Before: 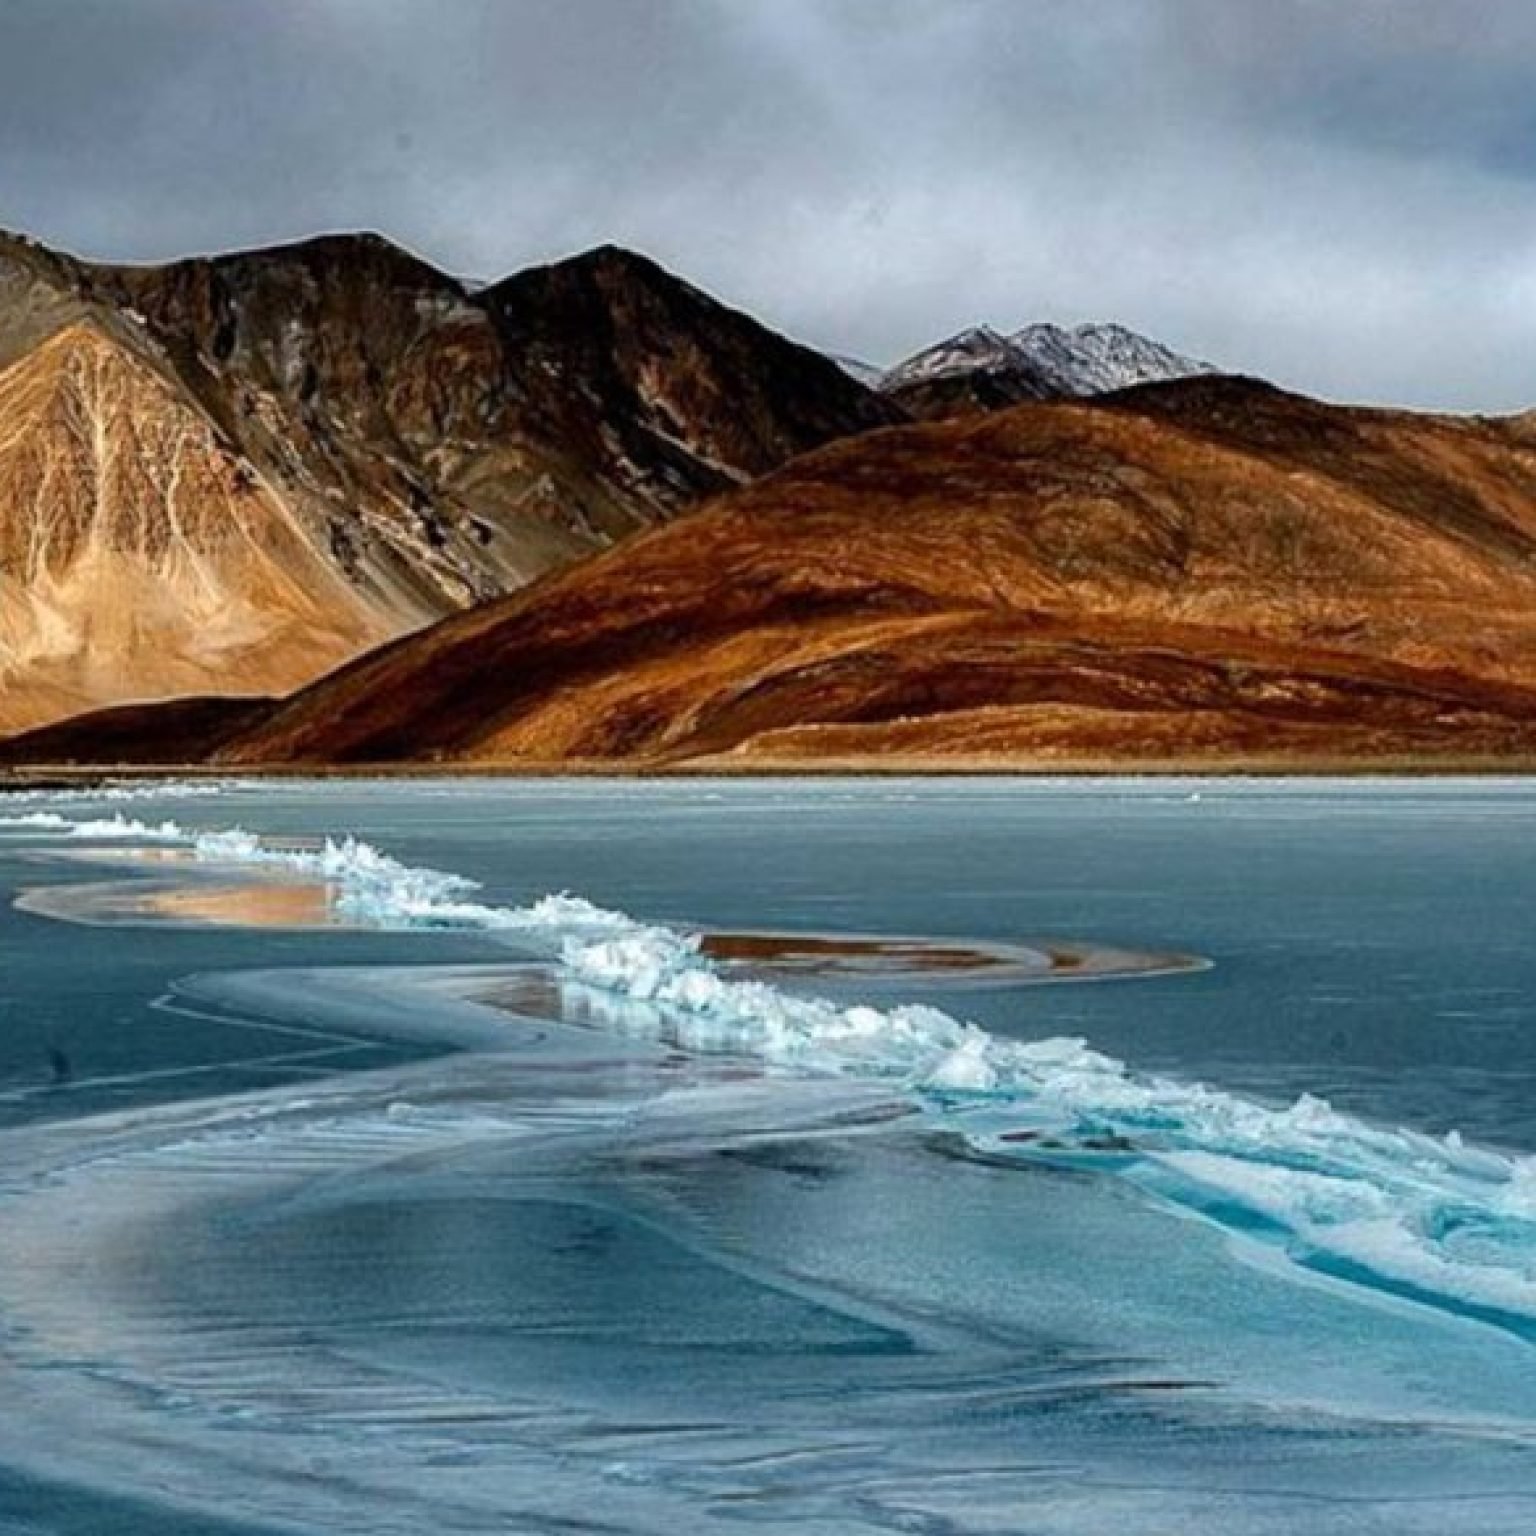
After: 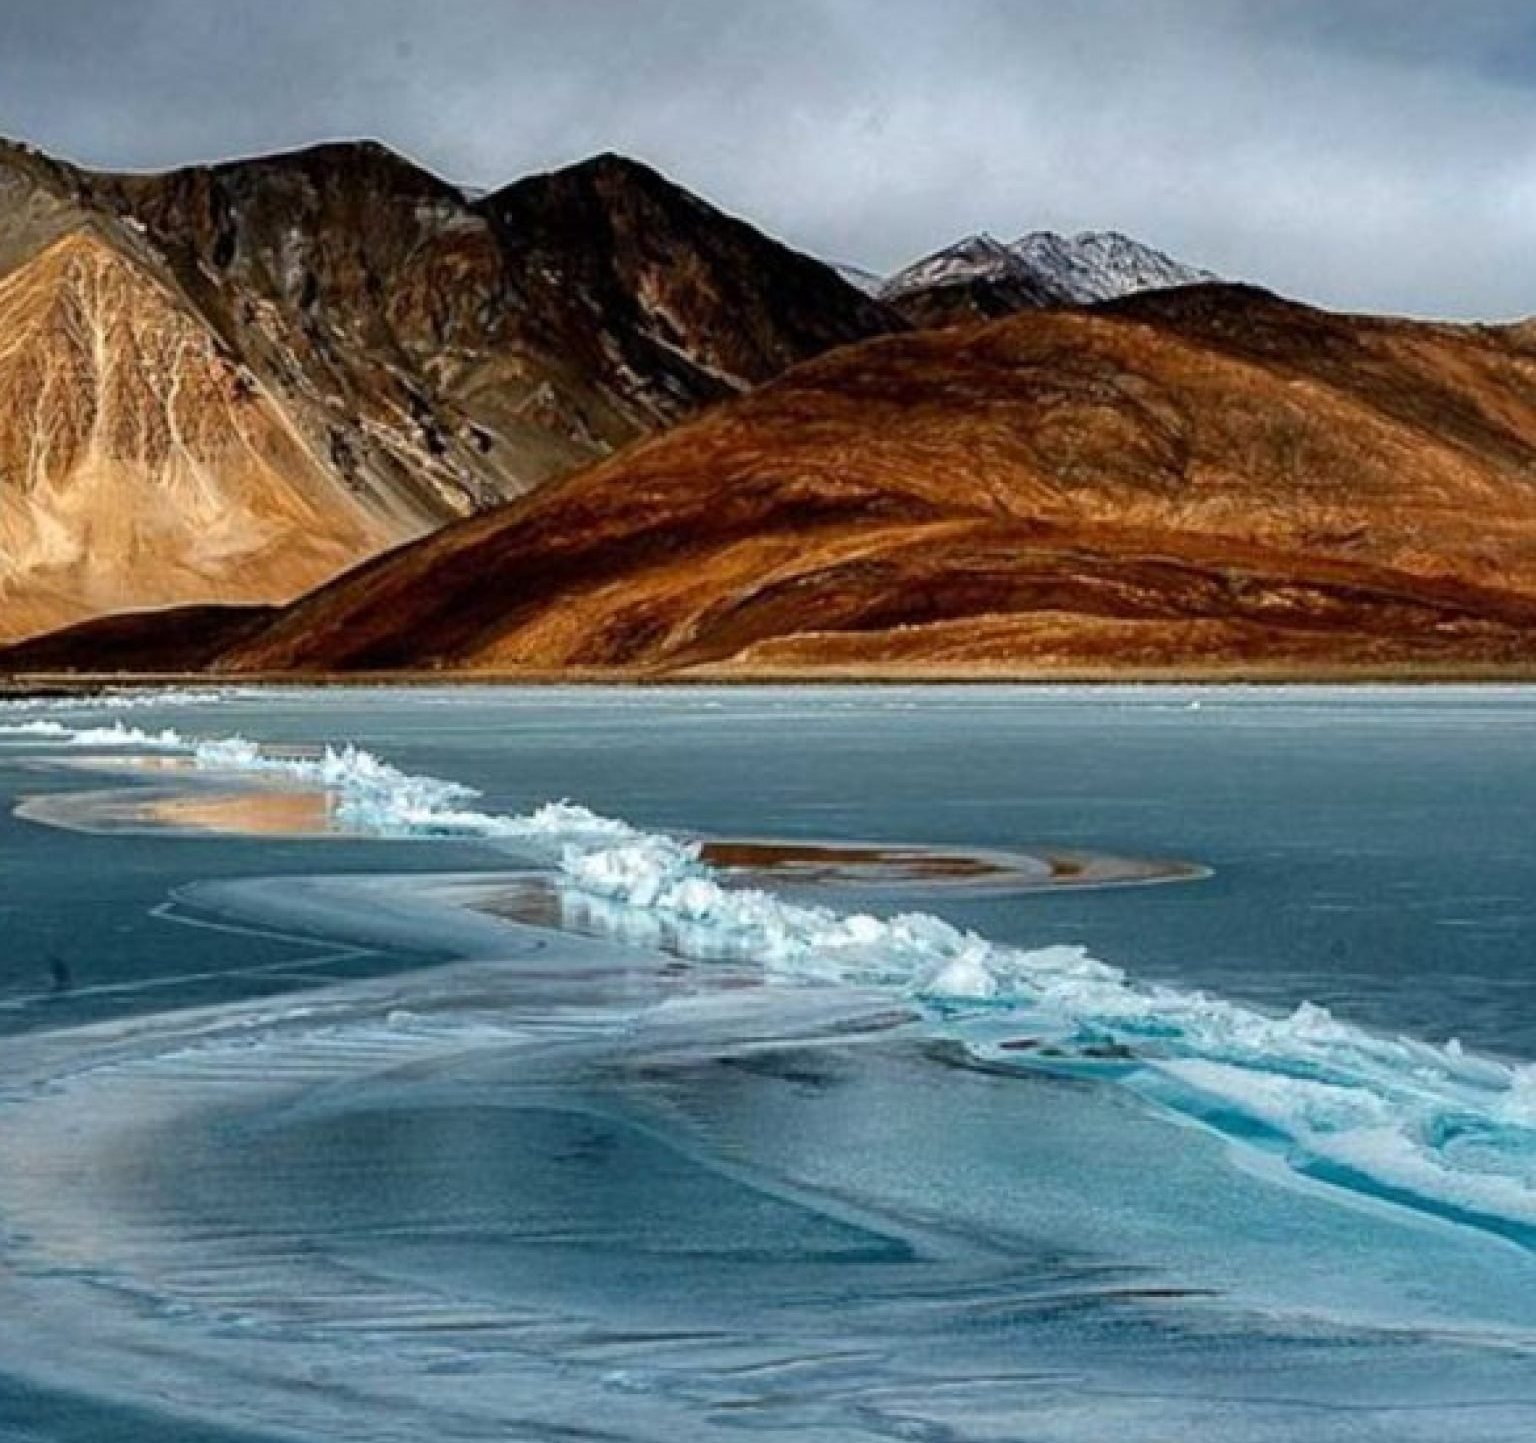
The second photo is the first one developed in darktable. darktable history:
crop and rotate: top 6.012%
